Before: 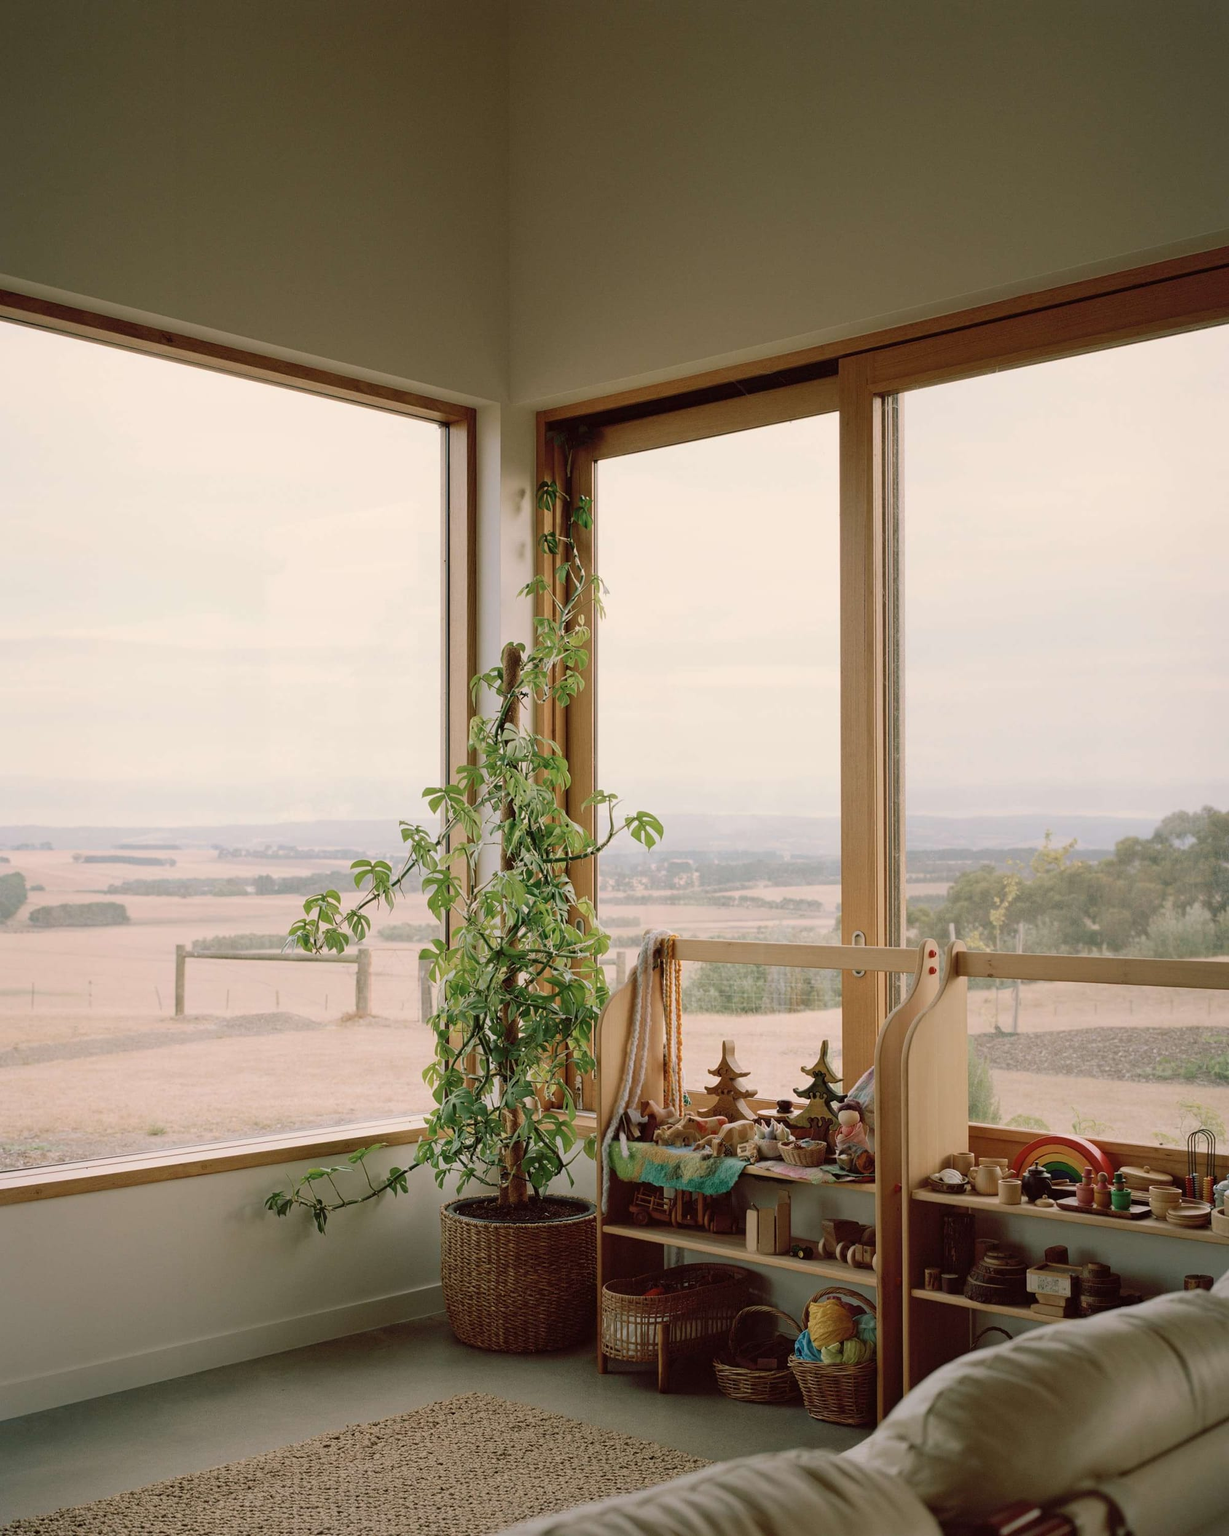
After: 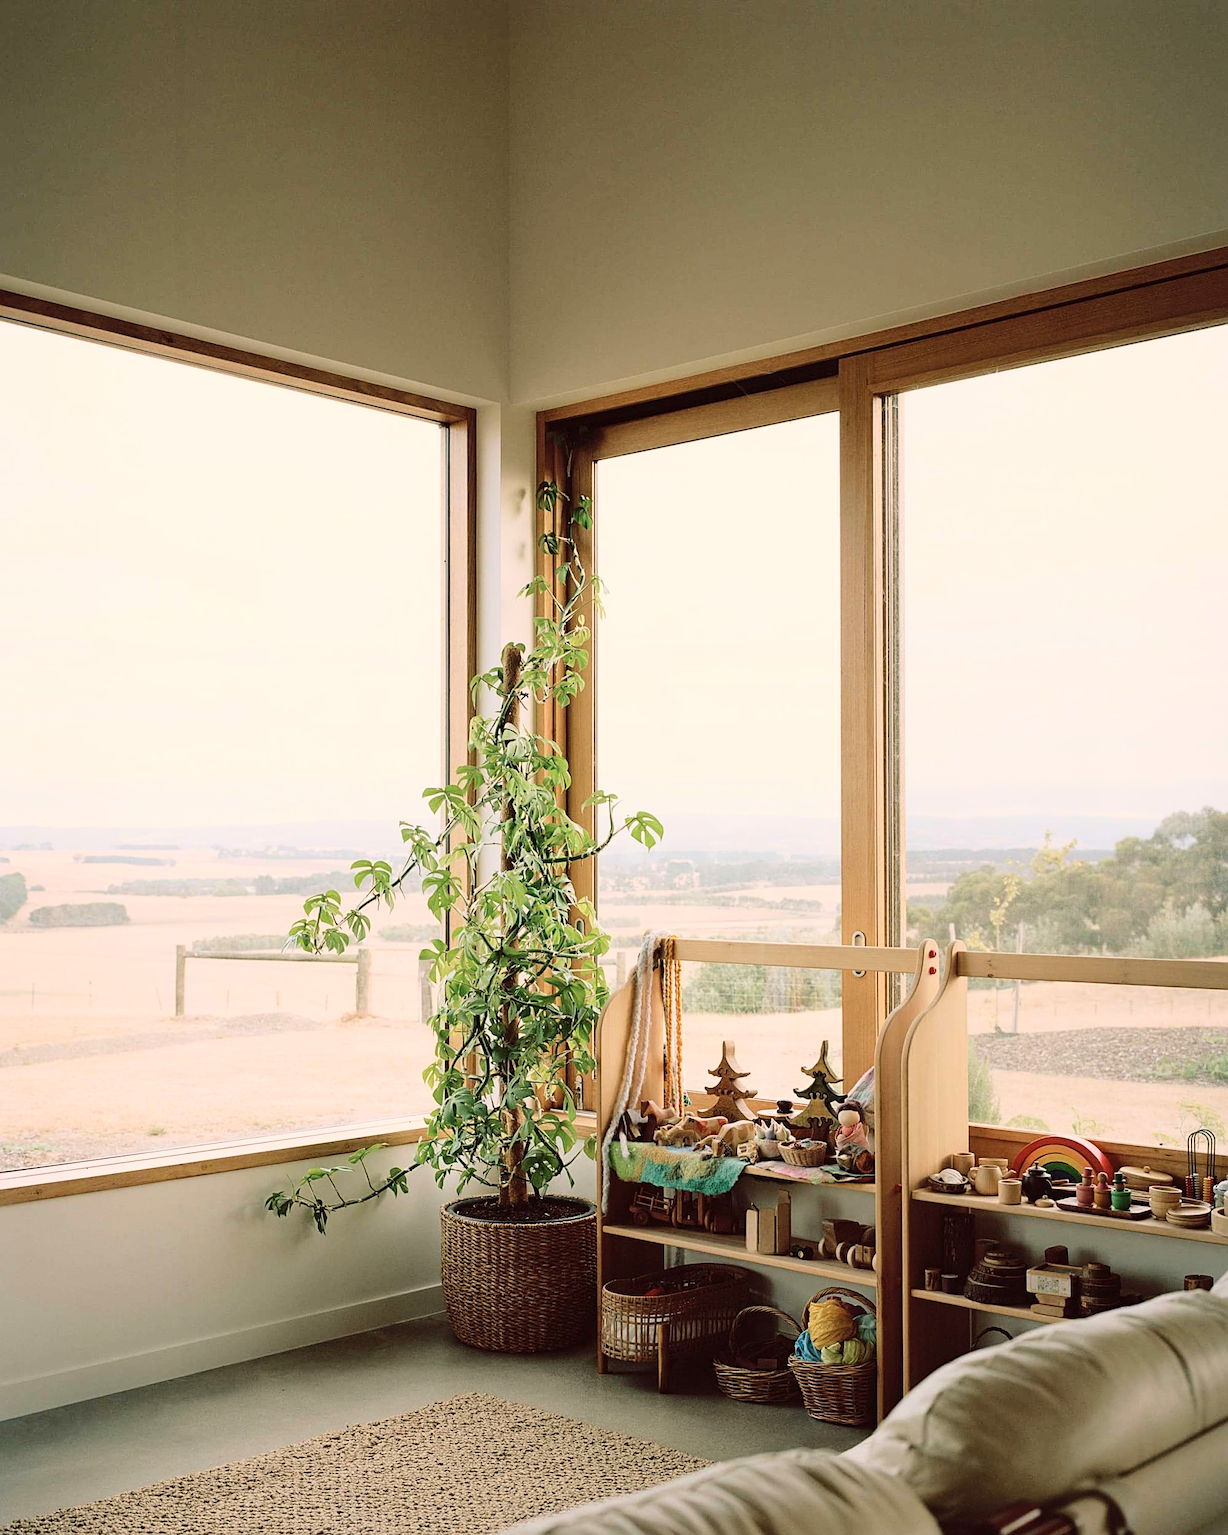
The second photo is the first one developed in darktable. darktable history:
contrast equalizer: y [[0.5 ×6], [0.5 ×6], [0.5, 0.5, 0.501, 0.545, 0.707, 0.863], [0 ×6], [0 ×6]]
sharpen: on, module defaults
base curve: curves: ch0 [(0, 0) (0.028, 0.03) (0.121, 0.232) (0.46, 0.748) (0.859, 0.968) (1, 1)]
